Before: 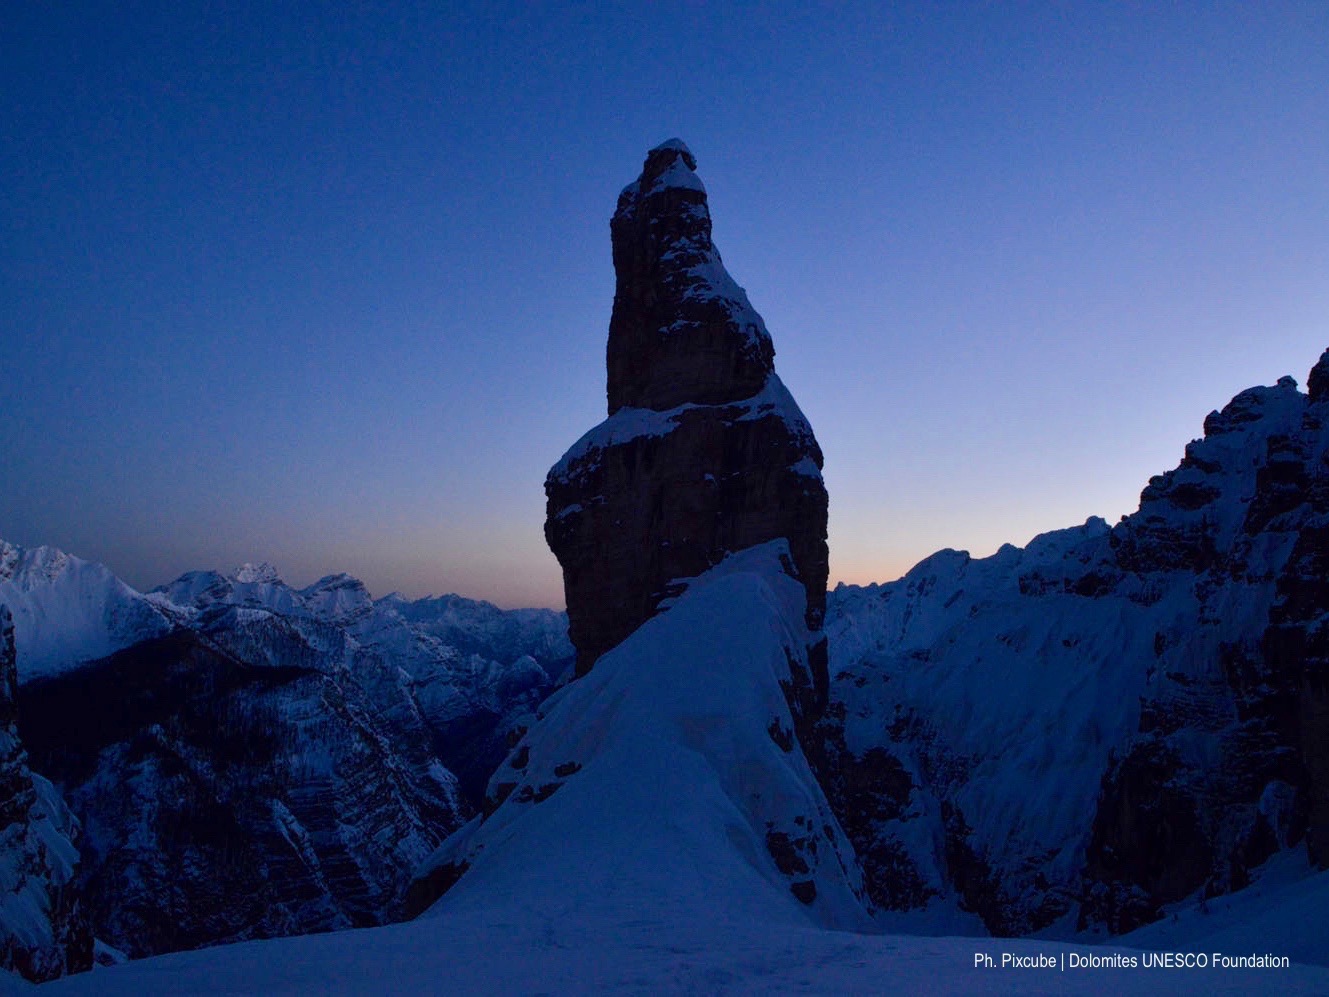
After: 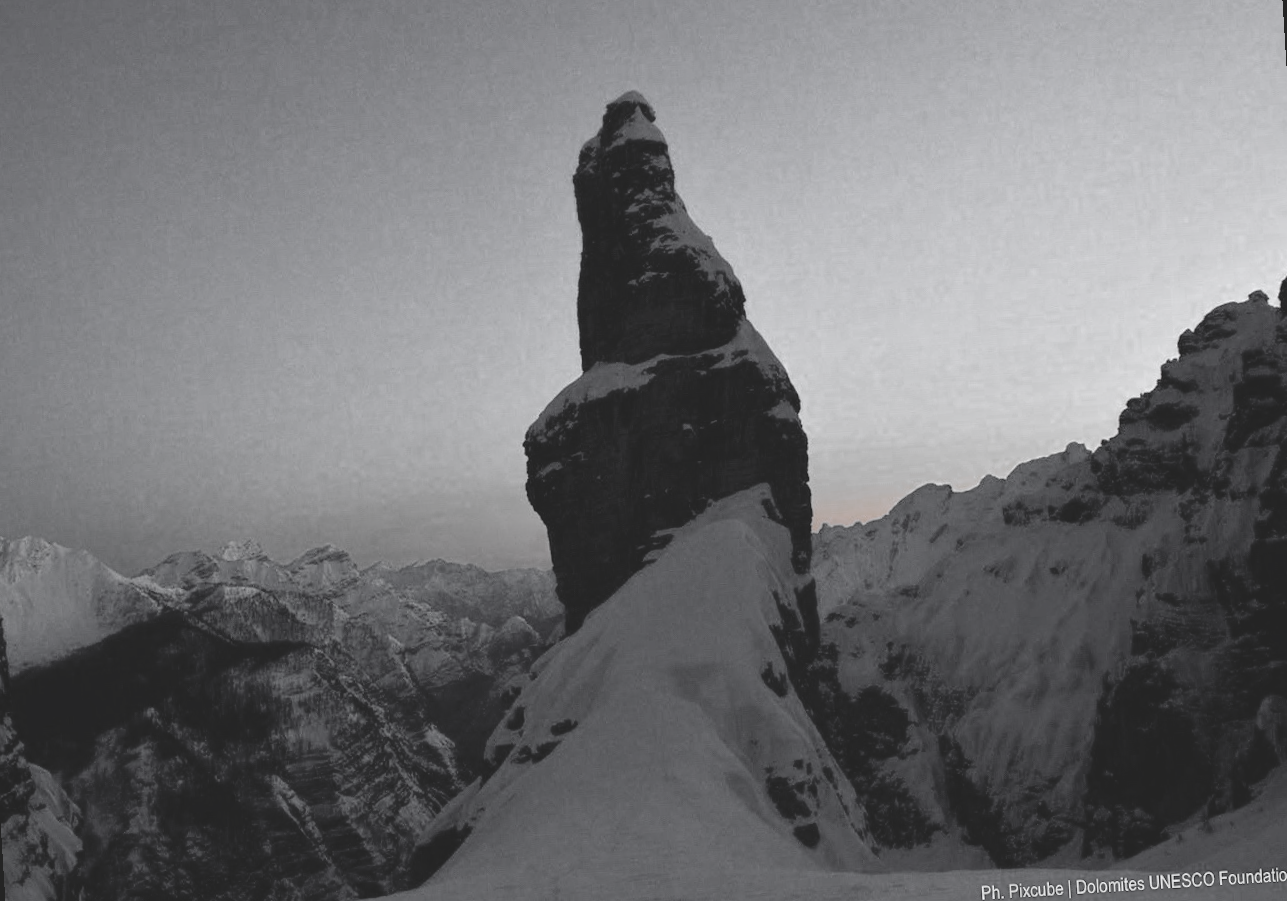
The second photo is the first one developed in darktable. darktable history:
rotate and perspective: rotation -3.52°, crop left 0.036, crop right 0.964, crop top 0.081, crop bottom 0.919
color zones: curves: ch0 [(0, 0.613) (0.01, 0.613) (0.245, 0.448) (0.498, 0.529) (0.642, 0.665) (0.879, 0.777) (0.99, 0.613)]; ch1 [(0, 0.035) (0.121, 0.189) (0.259, 0.197) (0.415, 0.061) (0.589, 0.022) (0.732, 0.022) (0.857, 0.026) (0.991, 0.053)]
contrast brightness saturation: contrast -0.28
